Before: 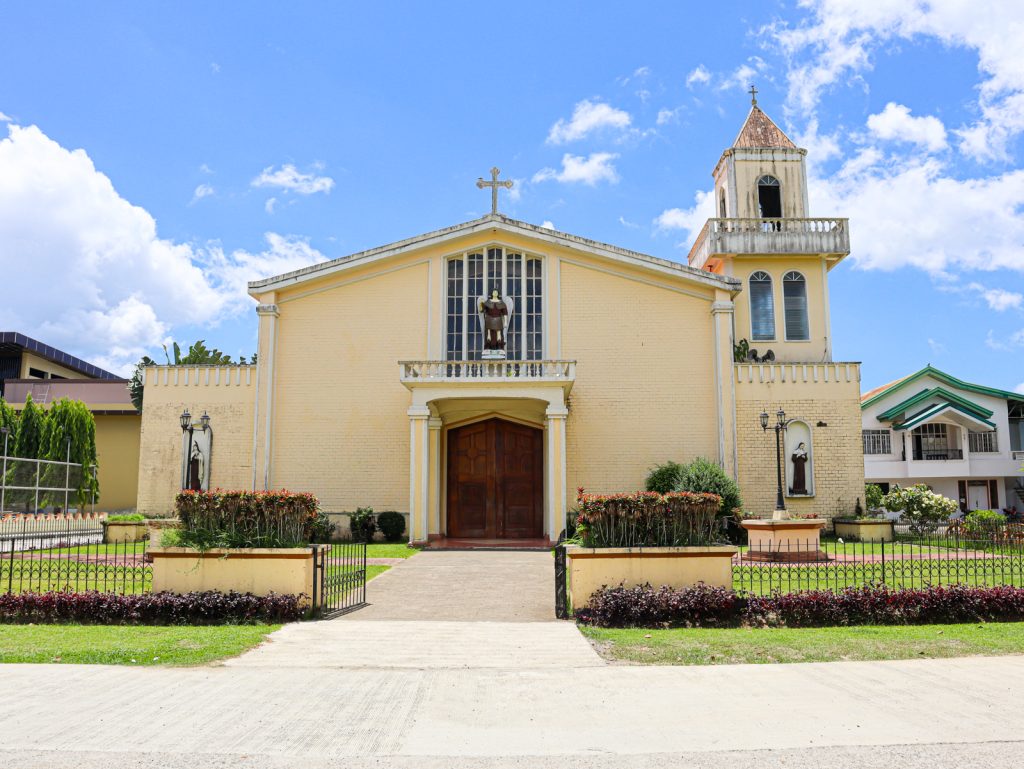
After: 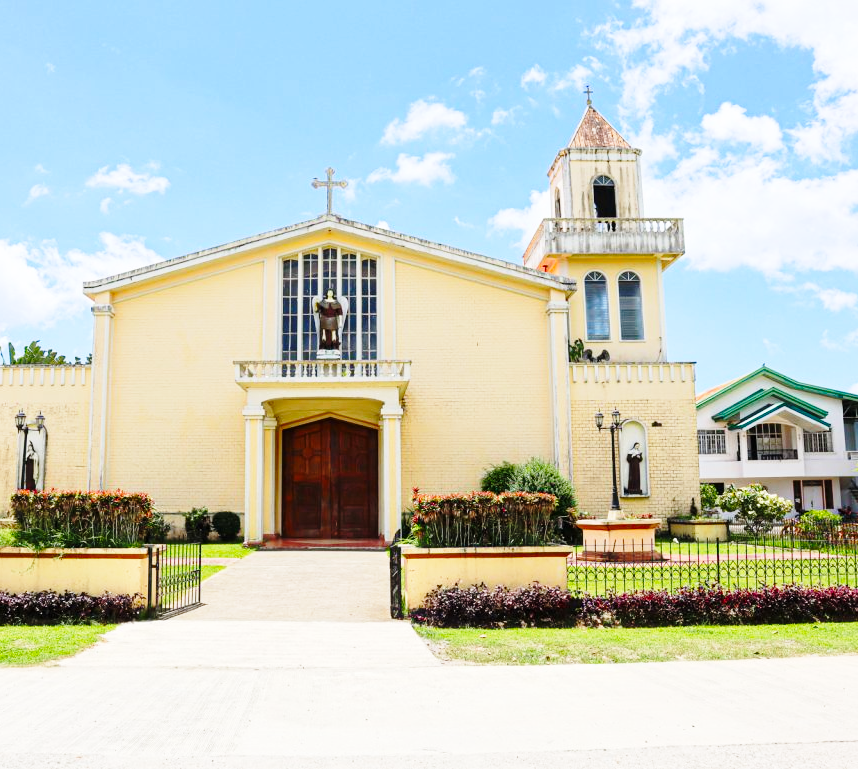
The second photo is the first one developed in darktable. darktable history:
contrast brightness saturation: saturation 0.13
base curve: curves: ch0 [(0, 0) (0.028, 0.03) (0.121, 0.232) (0.46, 0.748) (0.859, 0.968) (1, 1)], preserve colors none
crop: left 16.145%
